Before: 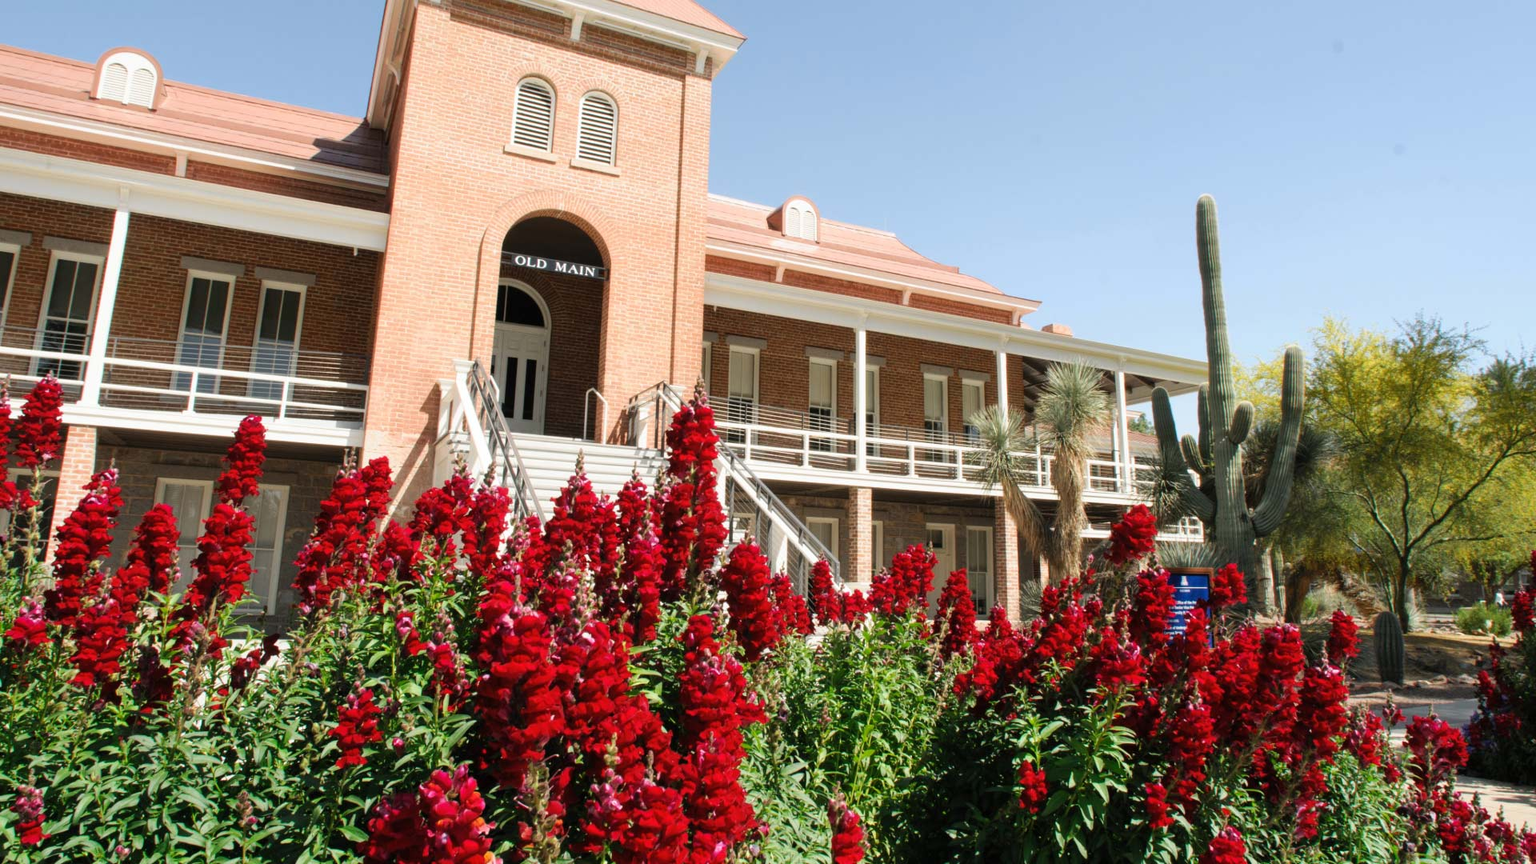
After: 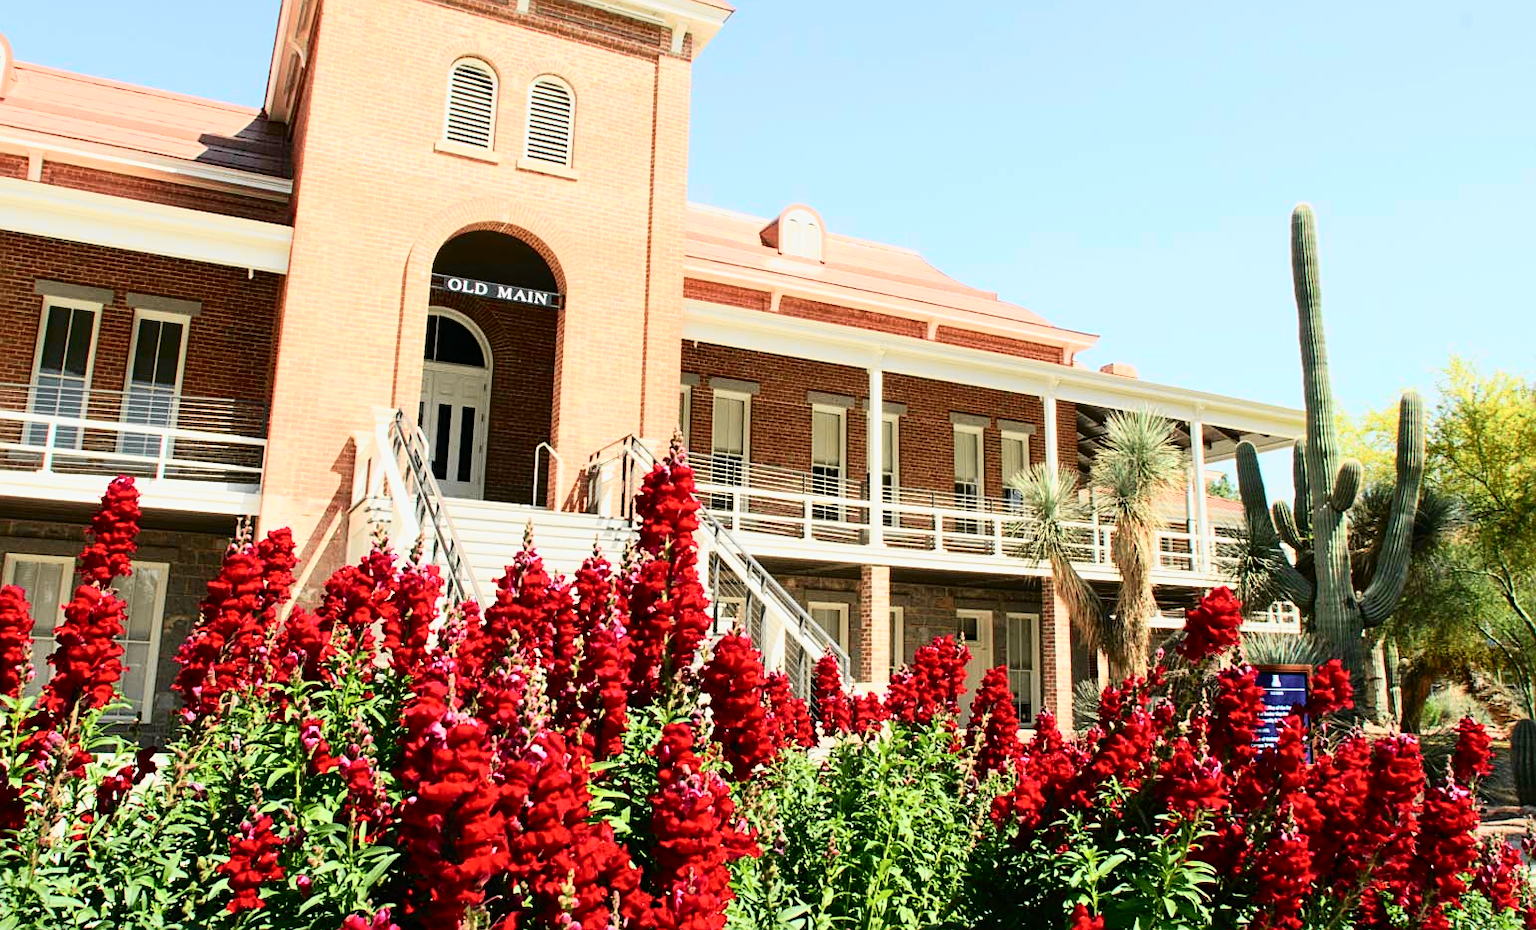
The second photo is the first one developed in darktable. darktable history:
crop: left 9.975%, top 3.54%, right 9.185%, bottom 9.393%
tone curve: curves: ch0 [(0, 0) (0.131, 0.094) (0.326, 0.386) (0.481, 0.623) (0.593, 0.764) (0.812, 0.933) (1, 0.974)]; ch1 [(0, 0) (0.366, 0.367) (0.475, 0.453) (0.494, 0.493) (0.504, 0.497) (0.553, 0.584) (1, 1)]; ch2 [(0, 0) (0.333, 0.346) (0.375, 0.375) (0.424, 0.43) (0.476, 0.492) (0.502, 0.503) (0.533, 0.556) (0.566, 0.599) (0.614, 0.653) (1, 1)], color space Lab, independent channels, preserve colors none
sharpen: on, module defaults
